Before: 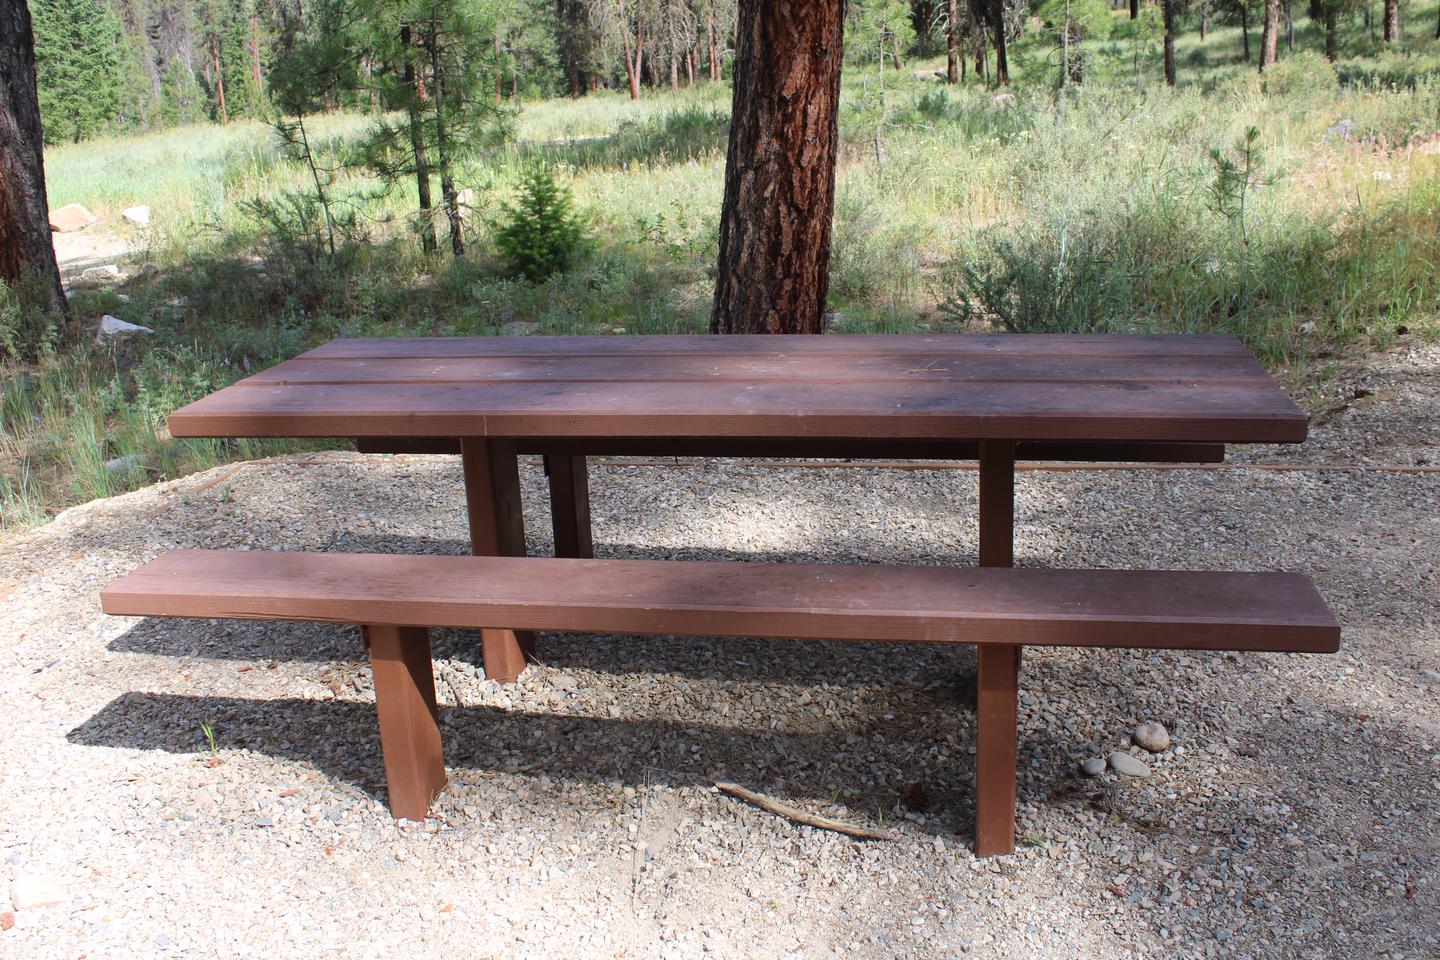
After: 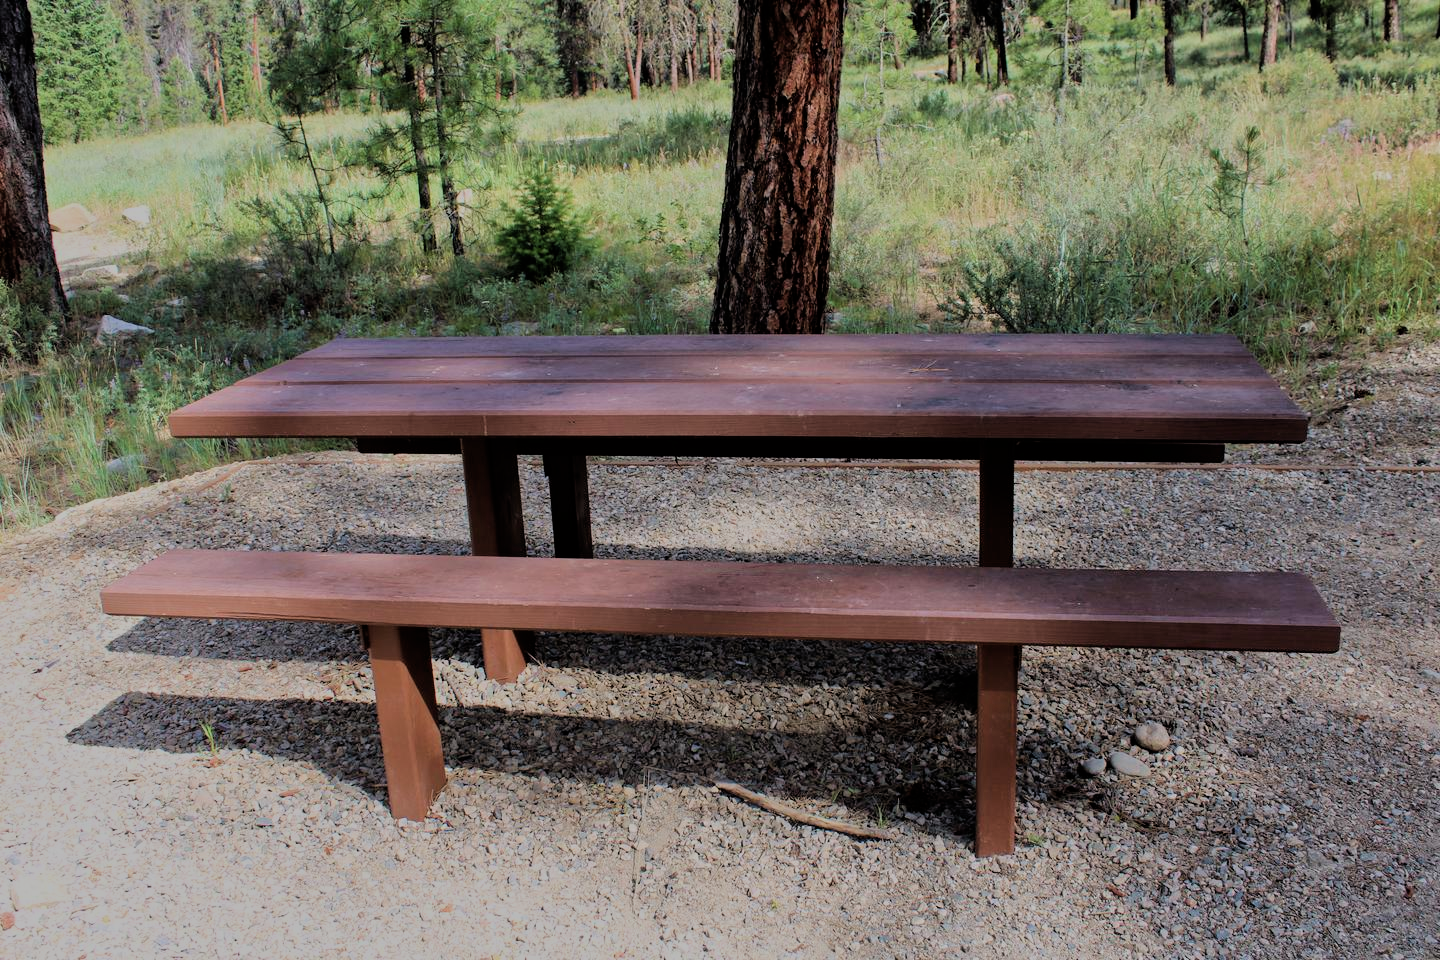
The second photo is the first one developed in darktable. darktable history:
velvia: on, module defaults
tone equalizer: -8 EV -0.002 EV, -7 EV 0.005 EV, -6 EV -0.008 EV, -5 EV 0.007 EV, -4 EV -0.042 EV, -3 EV -0.233 EV, -2 EV -0.662 EV, -1 EV -0.983 EV, +0 EV -0.969 EV, smoothing diameter 2%, edges refinement/feathering 20, mask exposure compensation -1.57 EV, filter diffusion 5
filmic rgb: black relative exposure -5 EV, hardness 2.88, contrast 1.2
